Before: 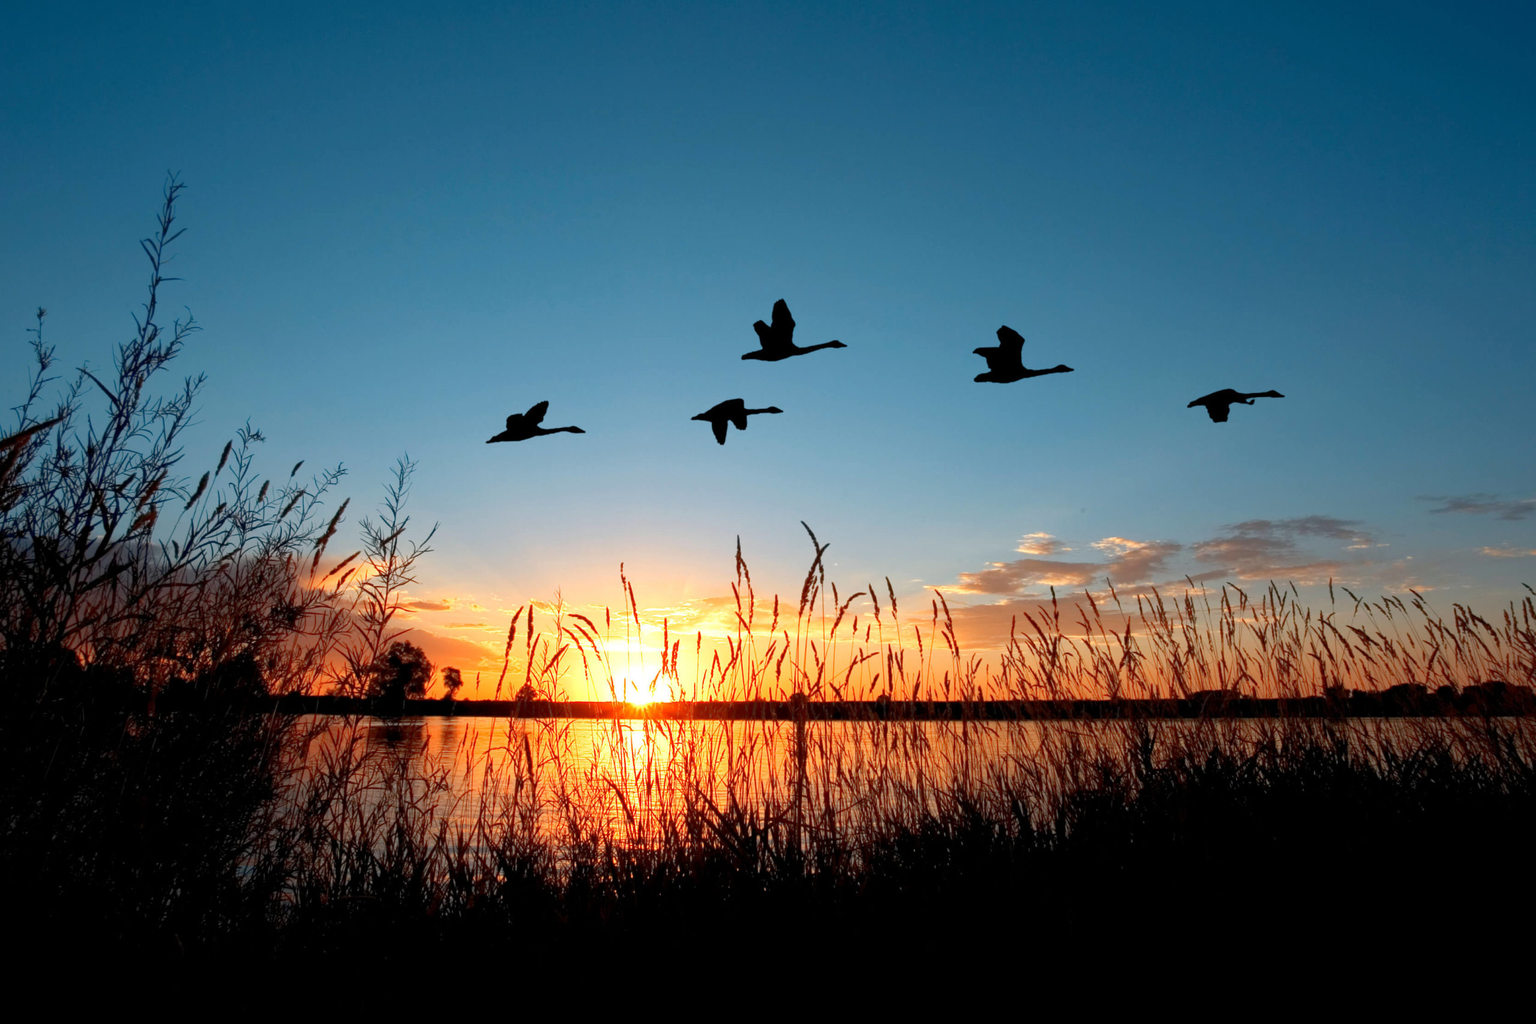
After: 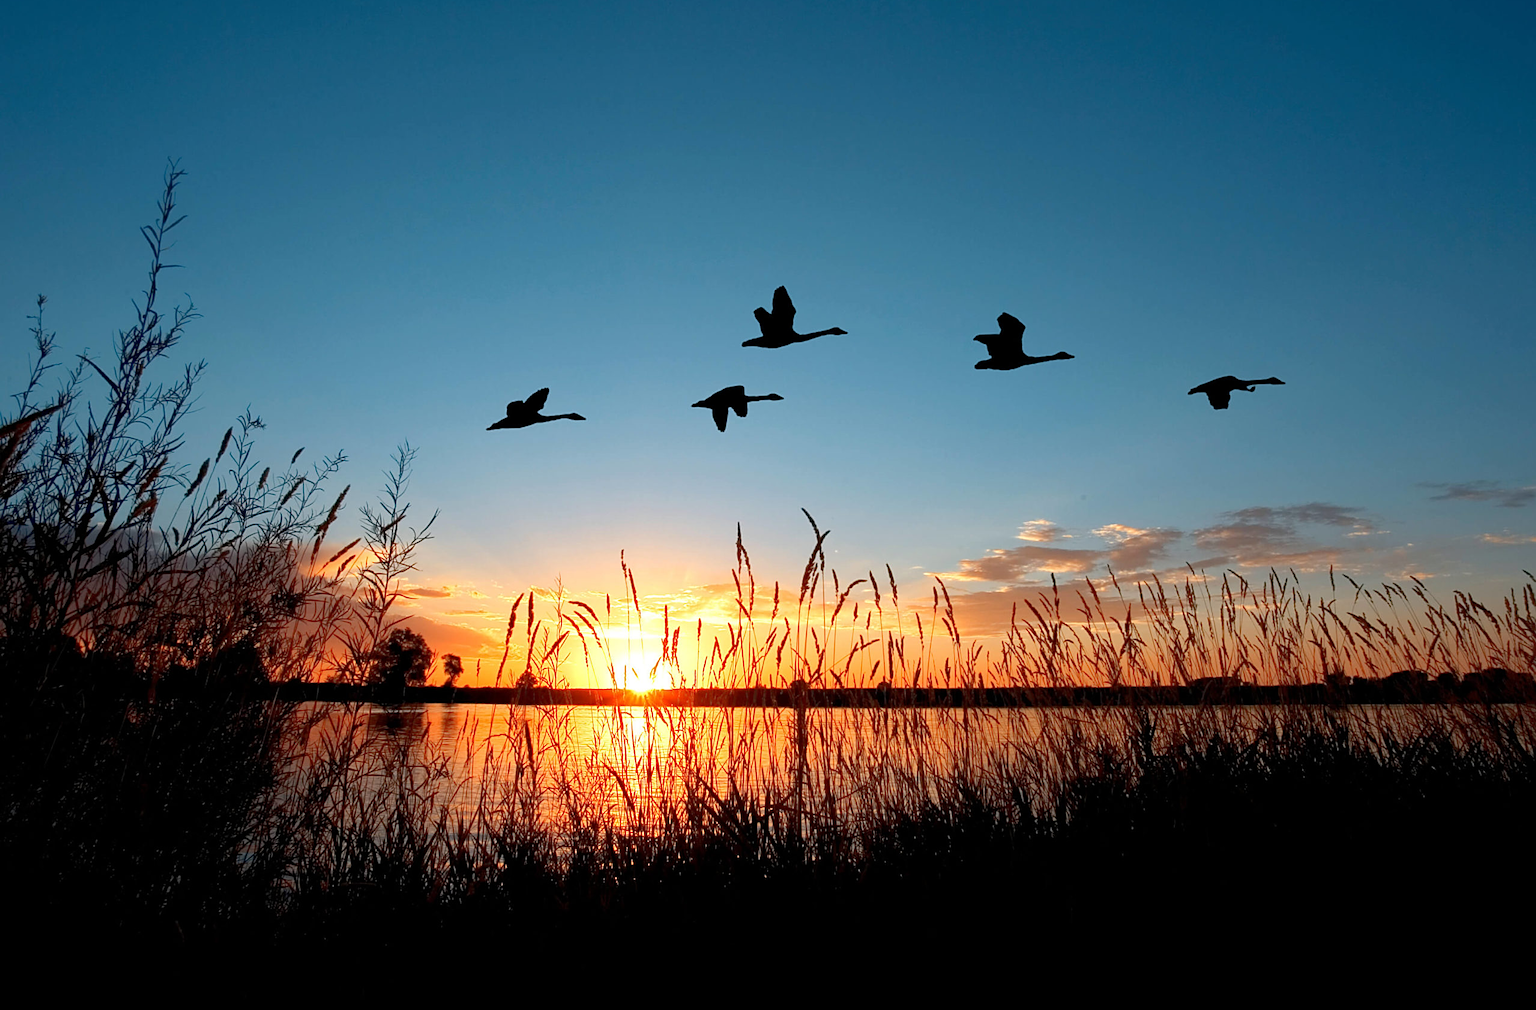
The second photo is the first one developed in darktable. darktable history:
sharpen: on, module defaults
crop: top 1.332%, right 0.014%
